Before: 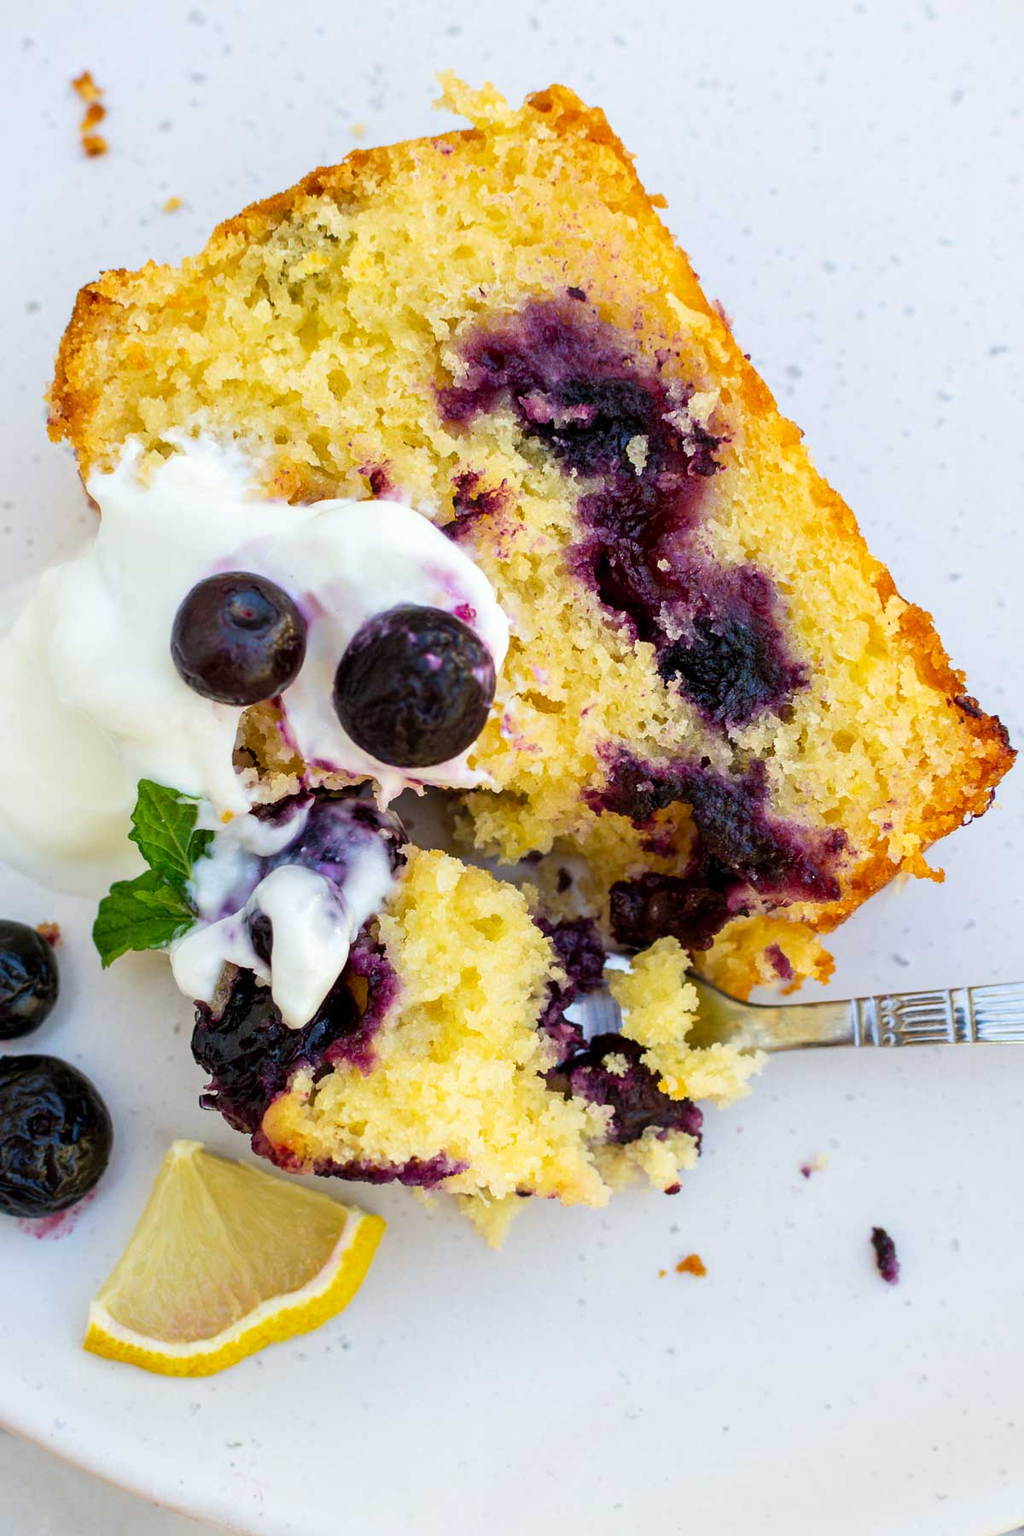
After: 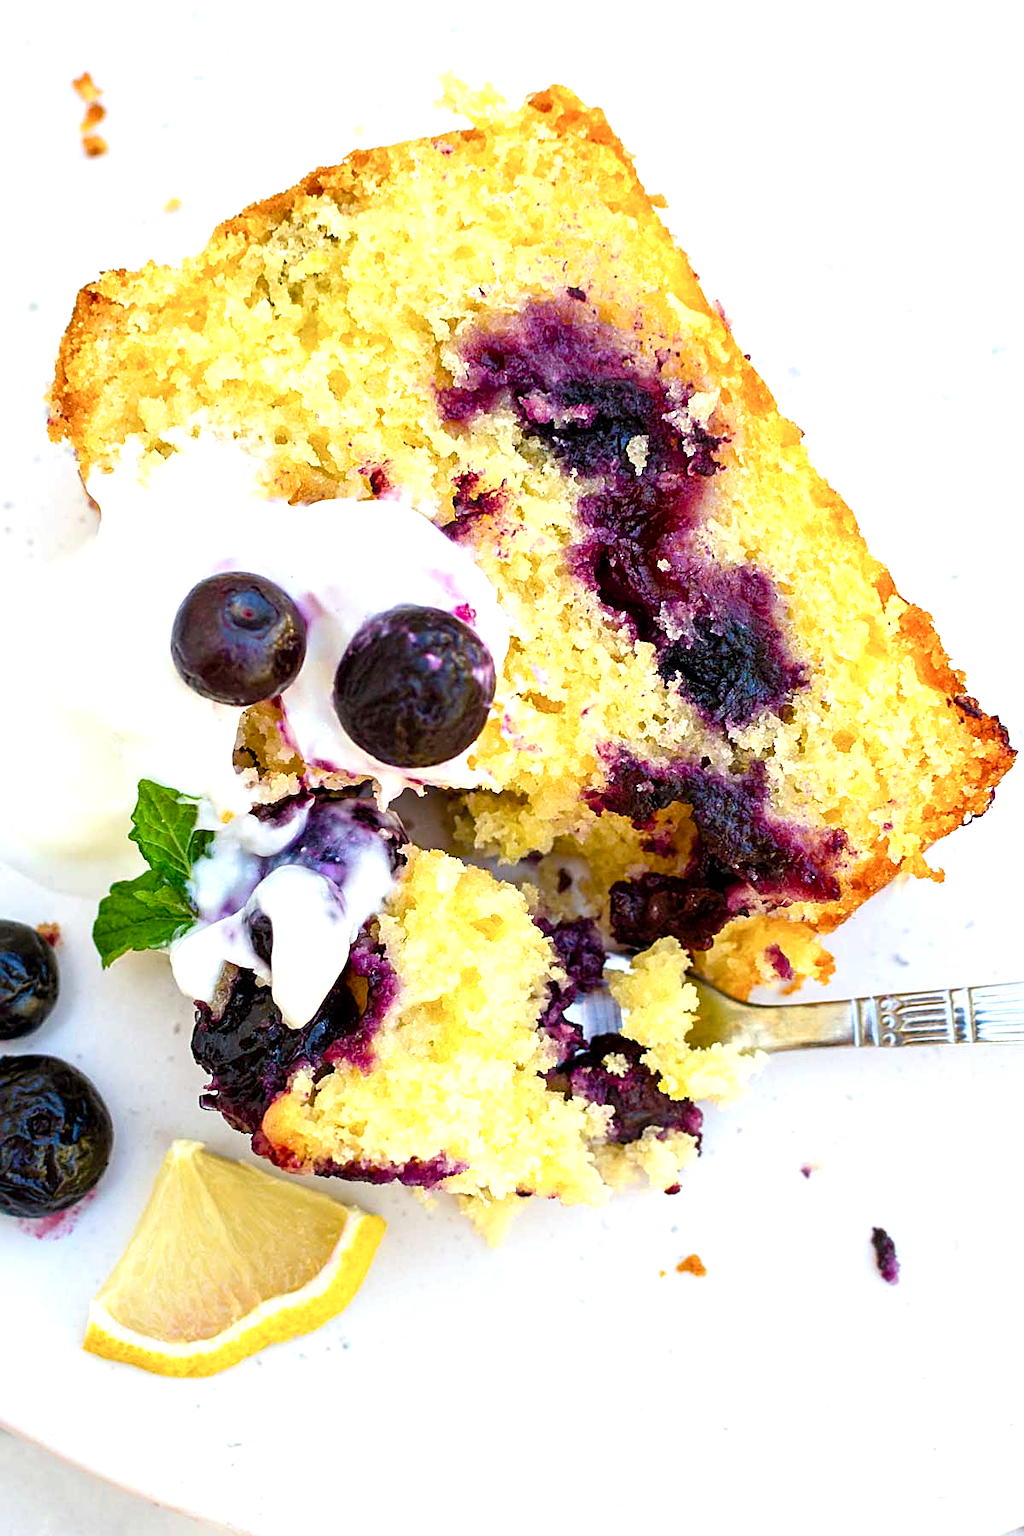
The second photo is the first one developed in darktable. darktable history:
color balance rgb: linear chroma grading › global chroma 8.7%, perceptual saturation grading › global saturation 0.424%, perceptual saturation grading › highlights -15.402%, perceptual saturation grading › shadows 25.612%
exposure: exposure 0.661 EV, compensate exposure bias true, compensate highlight preservation false
sharpen: on, module defaults
